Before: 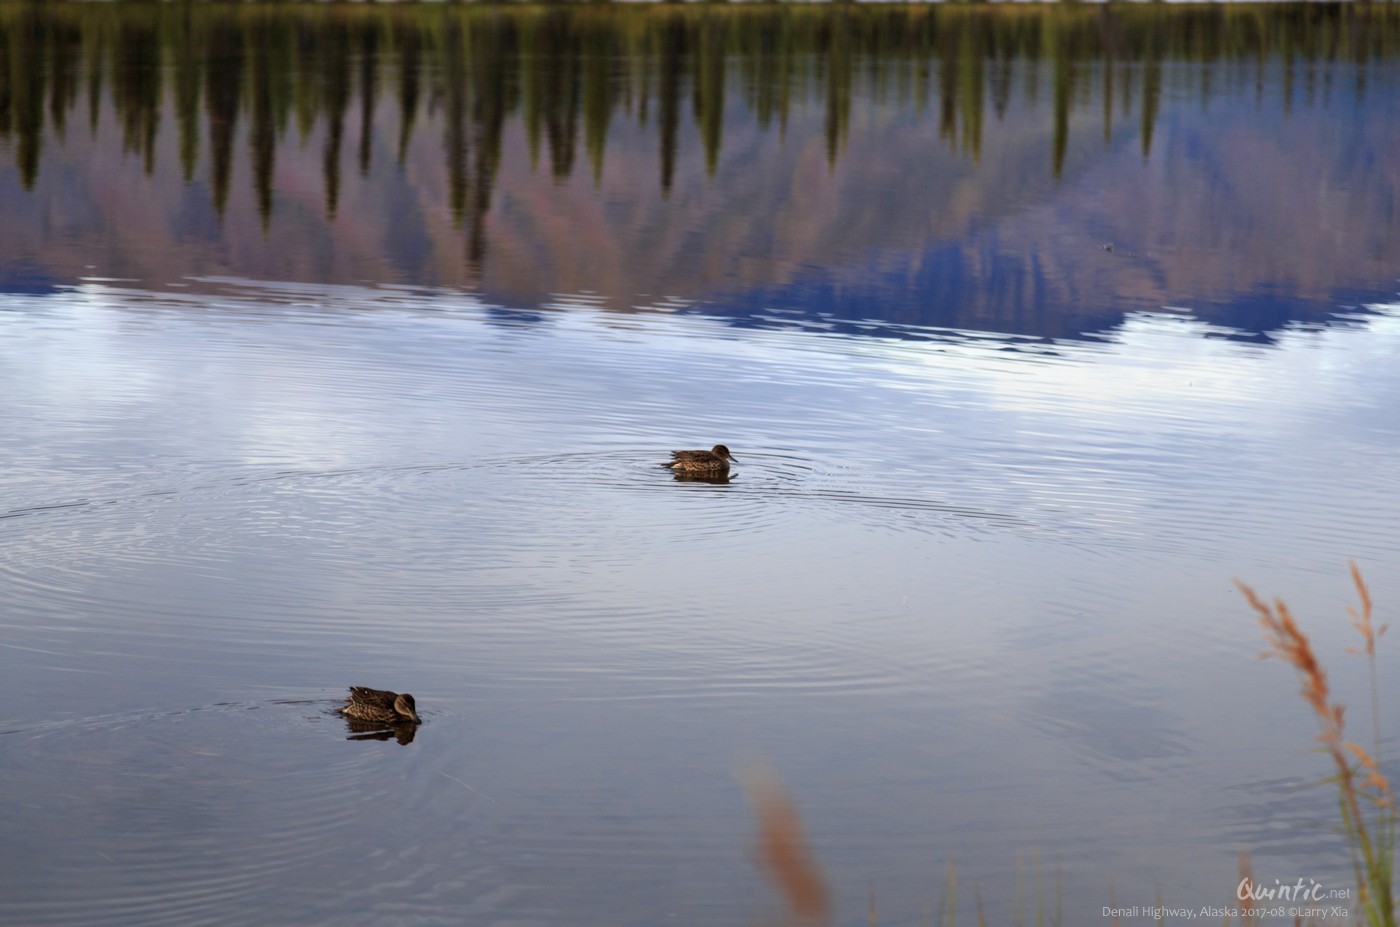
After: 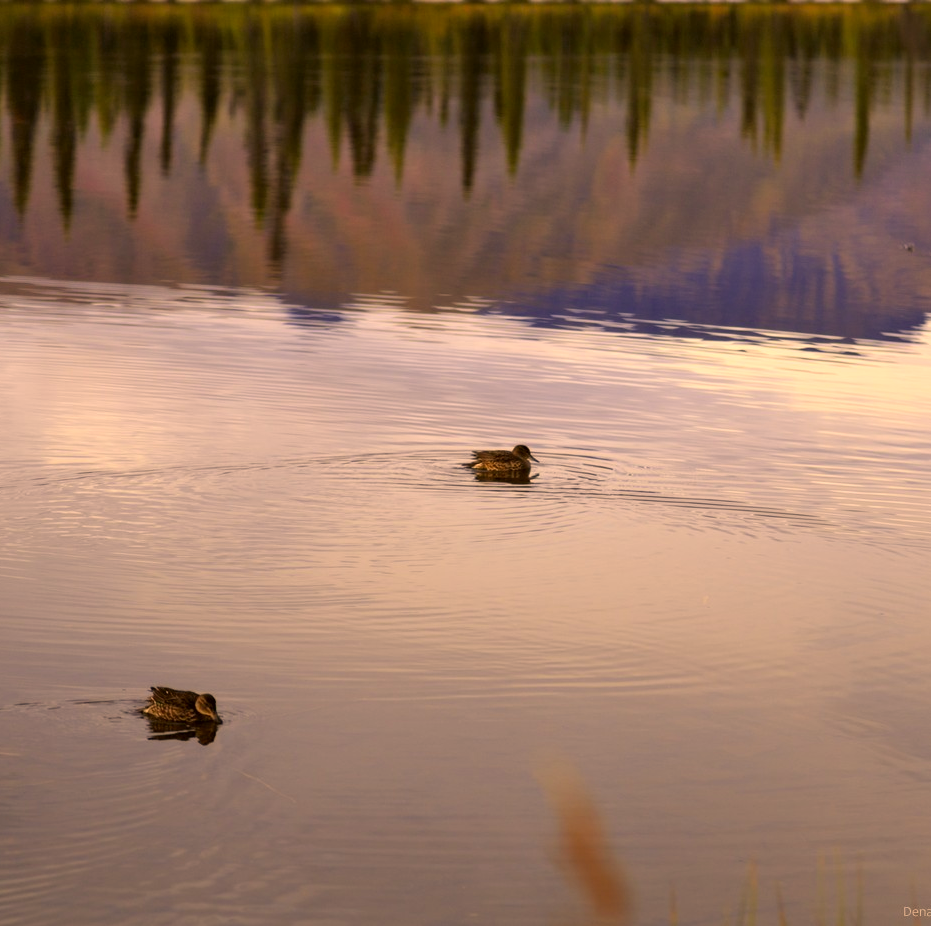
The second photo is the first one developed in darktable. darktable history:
shadows and highlights: shadows 36.41, highlights -27.01, soften with gaussian
color correction: highlights a* 17.94, highlights b* 35.16, shadows a* 1.24, shadows b* 6.34, saturation 1.02
crop and rotate: left 14.315%, right 19.176%
